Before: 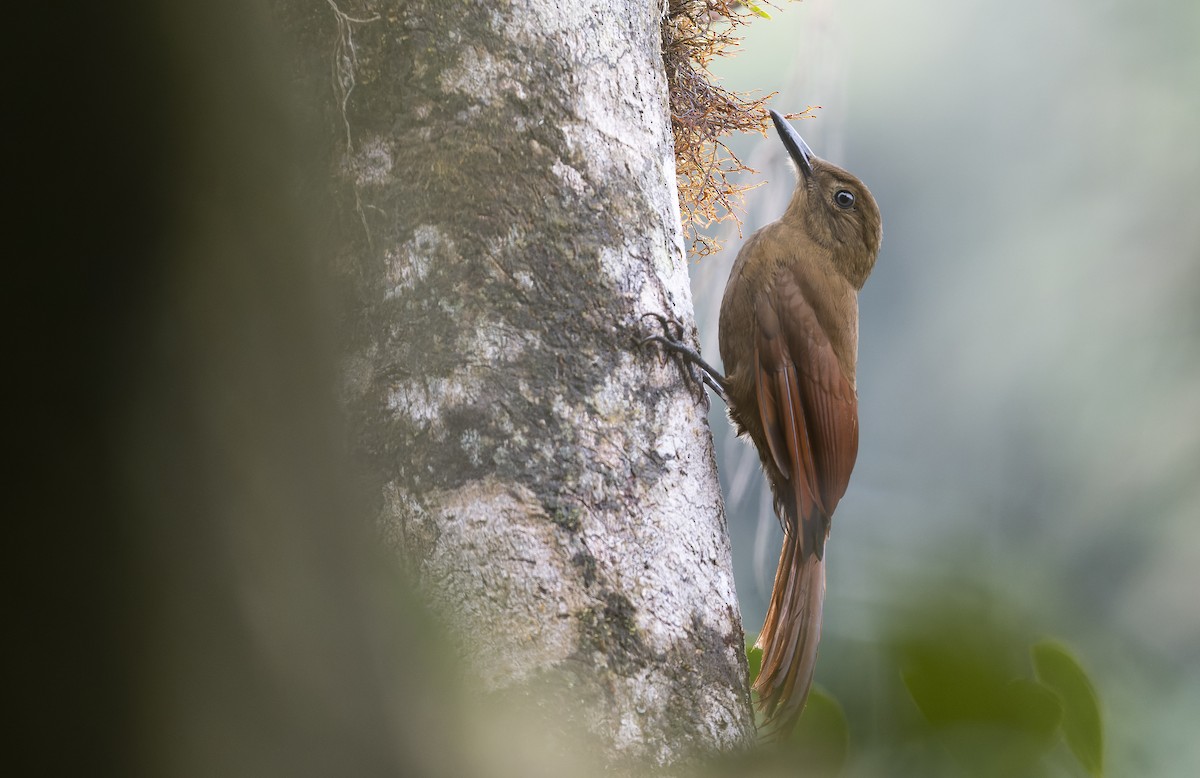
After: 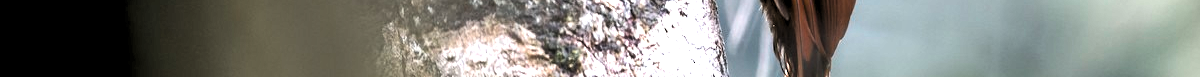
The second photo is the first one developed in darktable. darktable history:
crop and rotate: top 59.084%, bottom 30.916%
exposure: black level correction 0, exposure 0.7 EV, compensate exposure bias true, compensate highlight preservation false
levels: levels [0.182, 0.542, 0.902]
shadows and highlights: soften with gaussian
